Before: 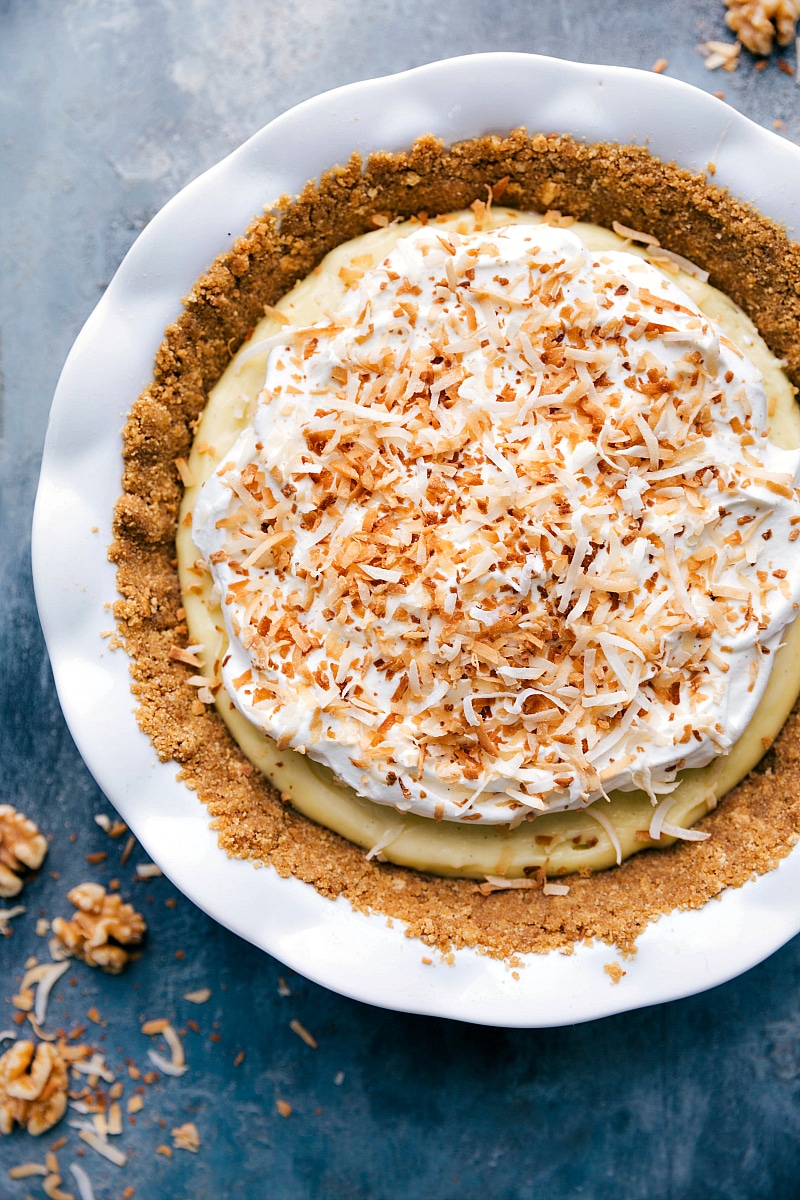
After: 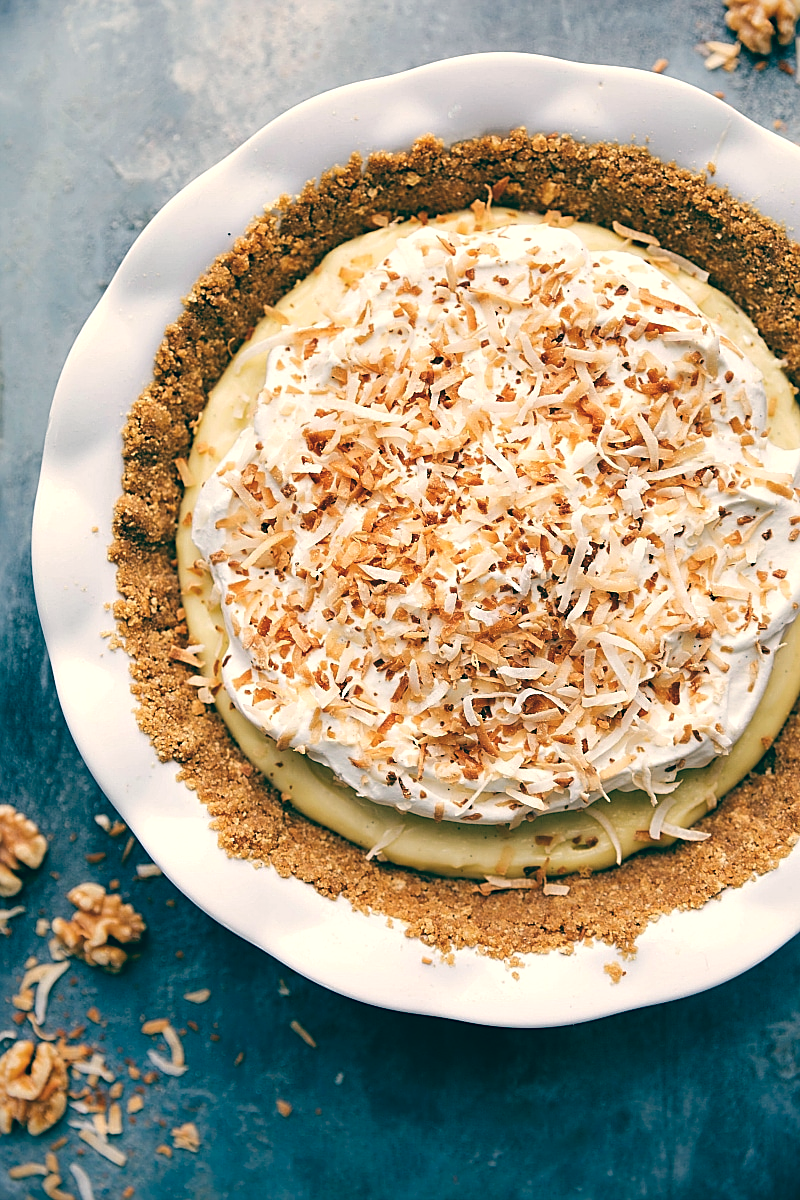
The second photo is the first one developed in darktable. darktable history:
sharpen: on, module defaults
color balance: lift [1.005, 0.99, 1.007, 1.01], gamma [1, 0.979, 1.011, 1.021], gain [0.923, 1.098, 1.025, 0.902], input saturation 90.45%, contrast 7.73%, output saturation 105.91%
